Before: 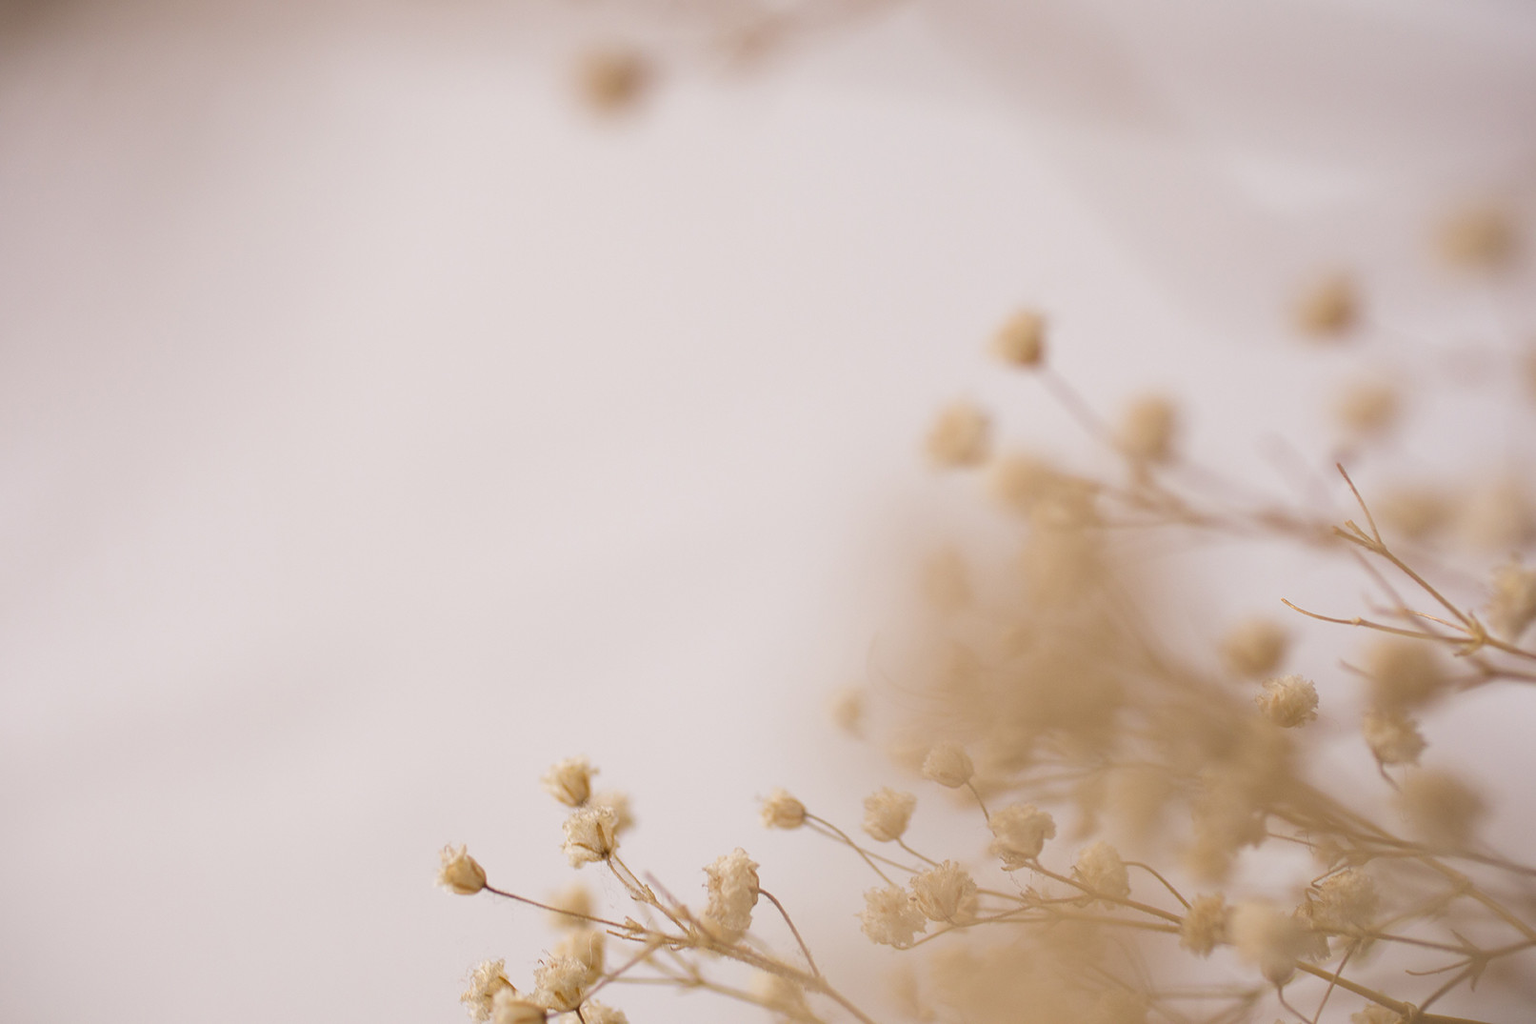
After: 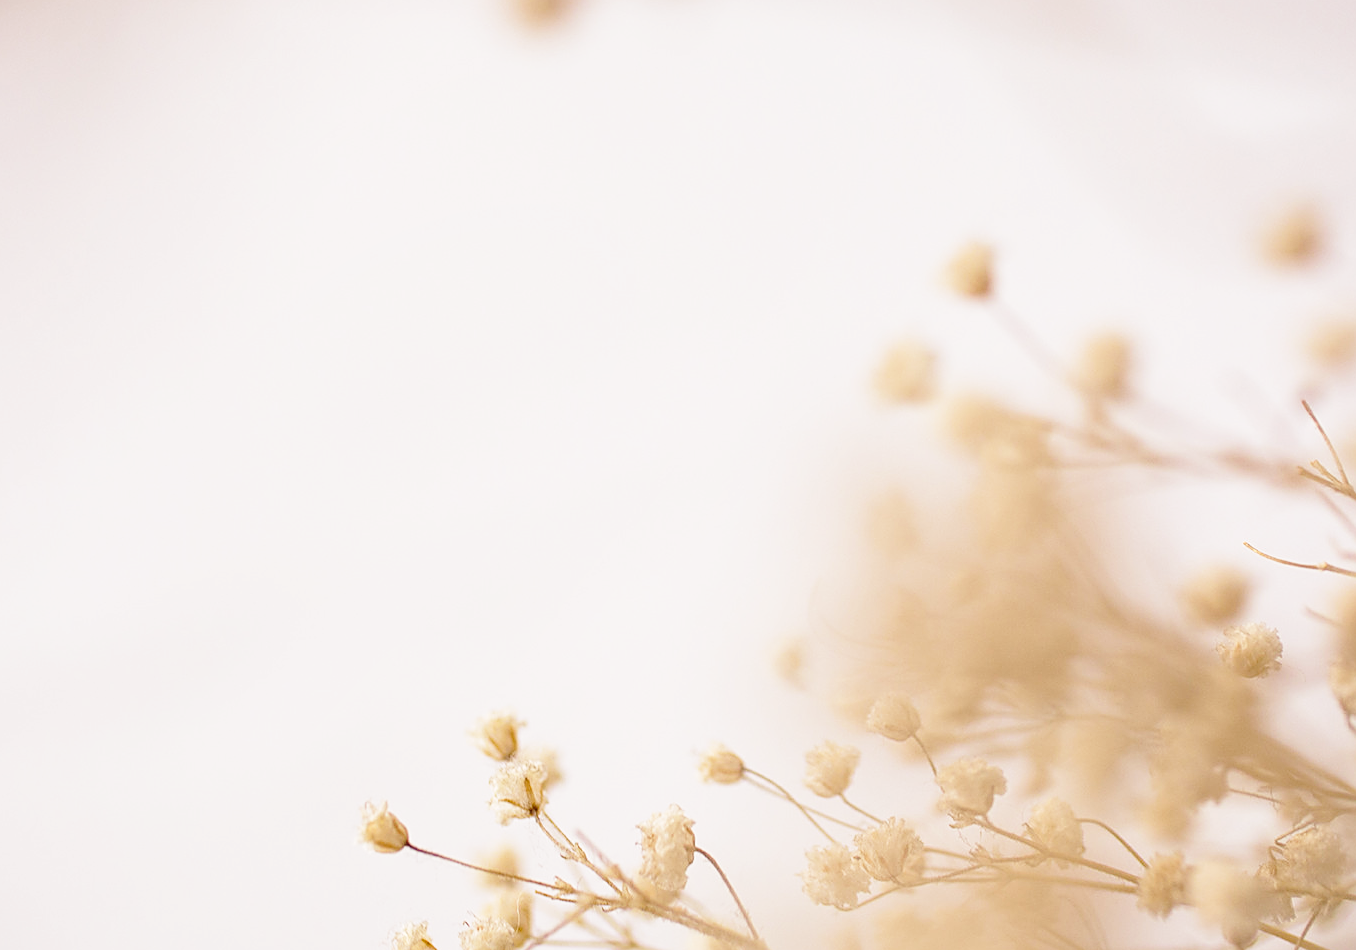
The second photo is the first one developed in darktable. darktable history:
base curve: curves: ch0 [(0, 0) (0.028, 0.03) (0.121, 0.232) (0.46, 0.748) (0.859, 0.968) (1, 1)], preserve colors none
crop: left 6.341%, top 8.024%, right 9.544%, bottom 3.518%
sharpen: on, module defaults
local contrast: highlights 101%, shadows 98%, detail 119%, midtone range 0.2
